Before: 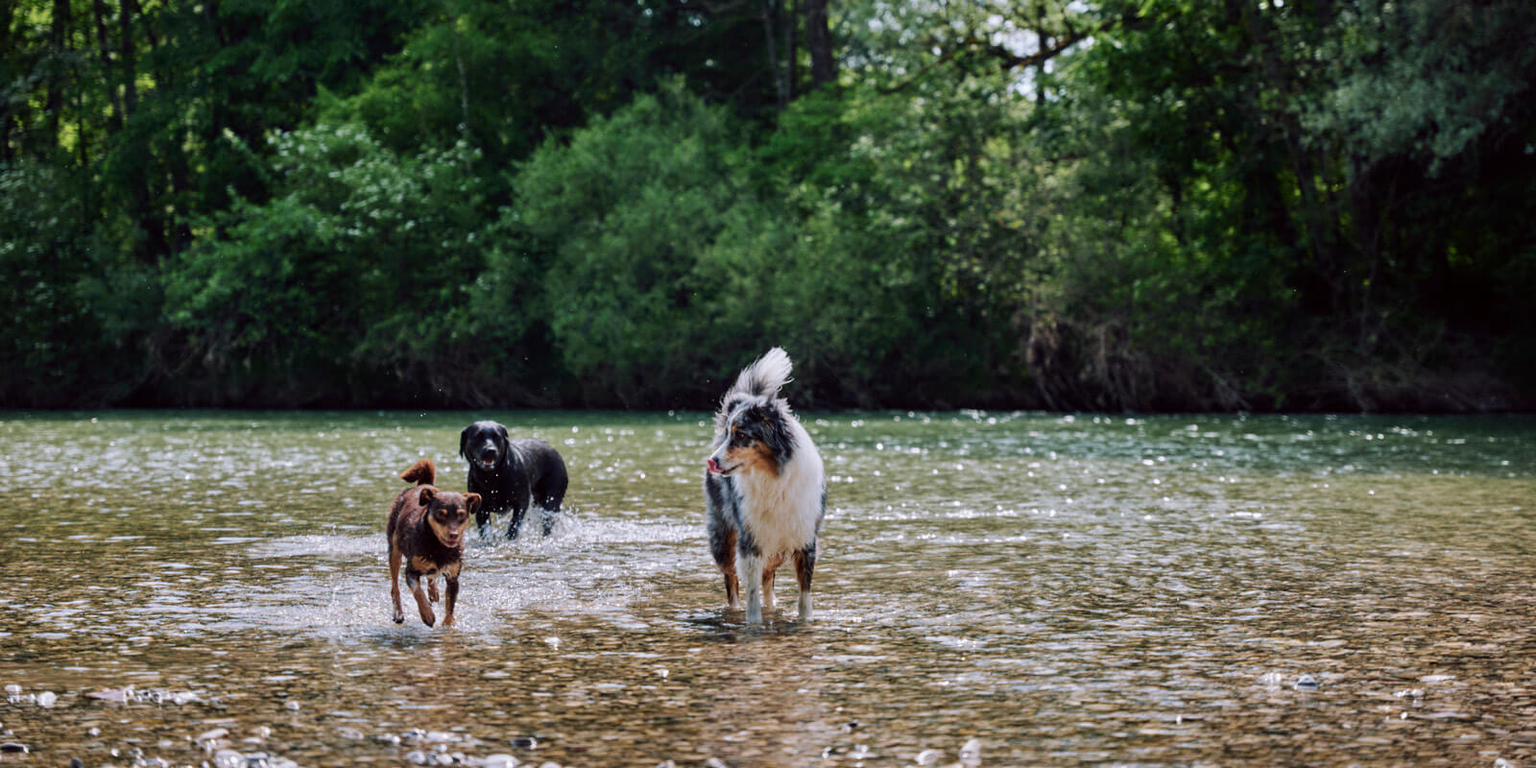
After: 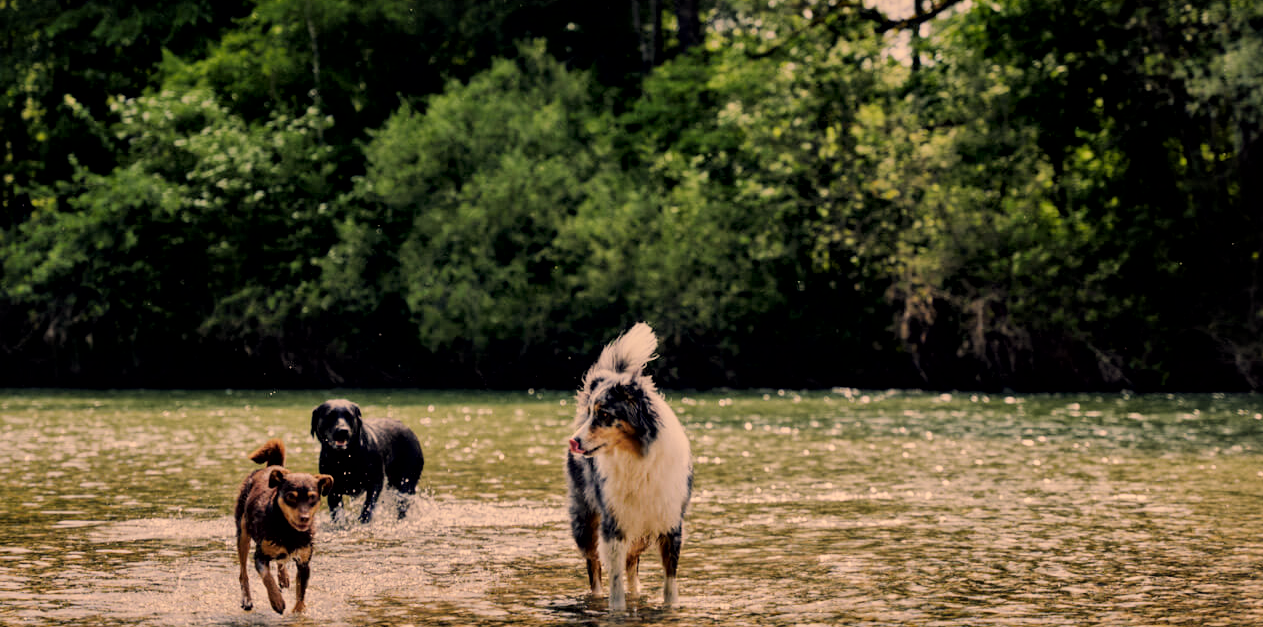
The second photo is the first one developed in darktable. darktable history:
filmic rgb: black relative exposure -7.65 EV, white relative exposure 4.56 EV, hardness 3.61
local contrast: mode bilateral grid, contrast 25, coarseness 61, detail 152%, midtone range 0.2
color correction: highlights a* 14.95, highlights b* 31.42
crop and rotate: left 10.538%, top 5.041%, right 10.477%, bottom 16.473%
